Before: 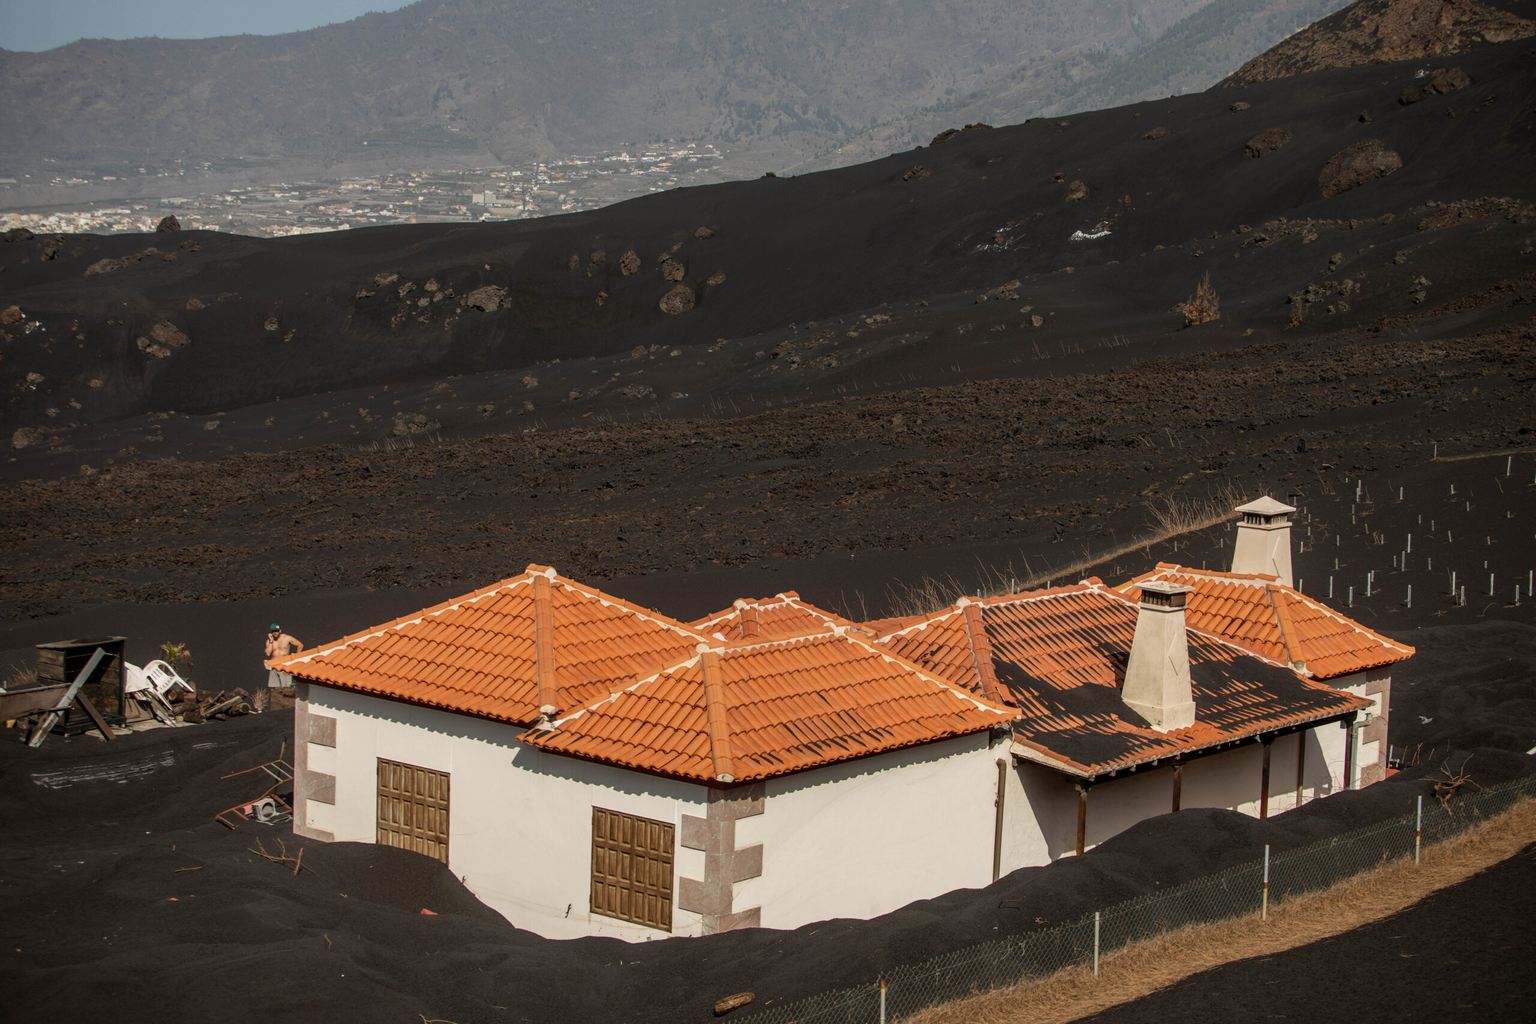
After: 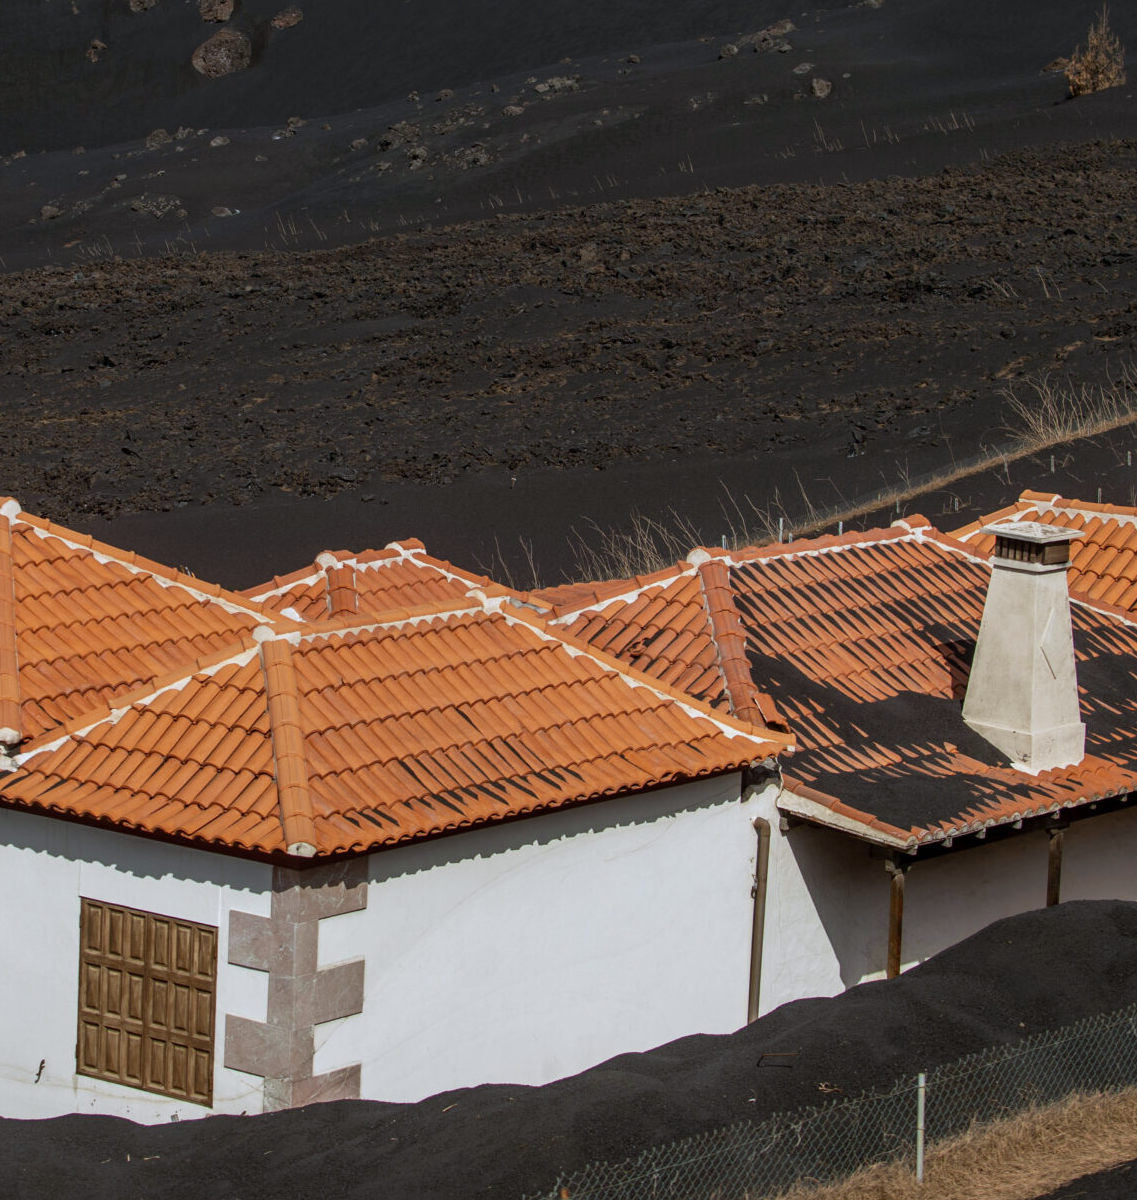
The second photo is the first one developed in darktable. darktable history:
white balance: red 0.931, blue 1.11
crop: left 35.432%, top 26.233%, right 20.145%, bottom 3.432%
